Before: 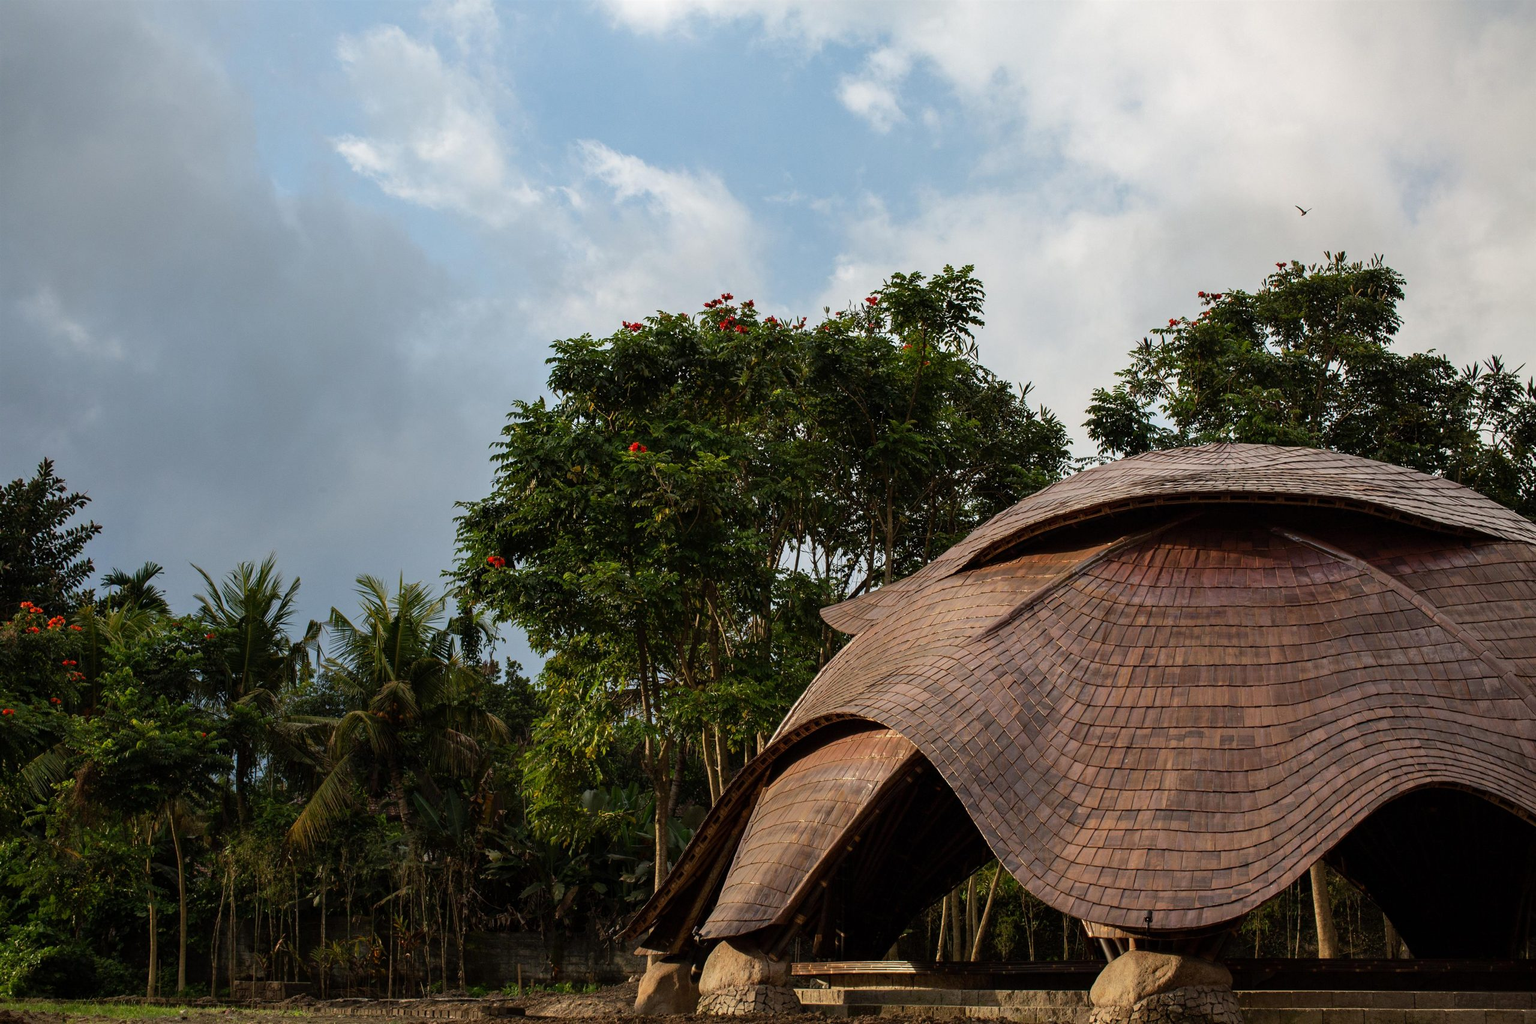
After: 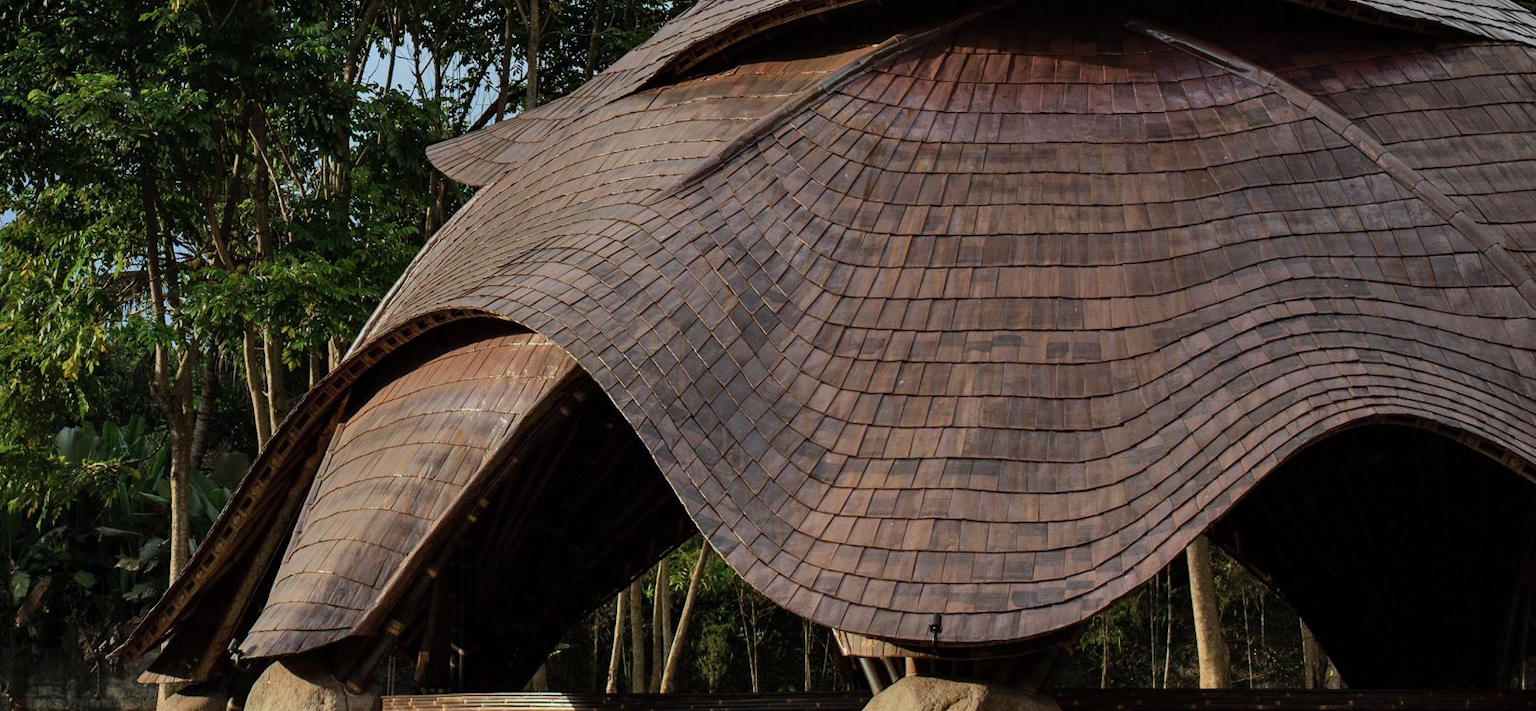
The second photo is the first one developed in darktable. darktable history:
shadows and highlights: shadows 37.27, highlights -28.18, soften with gaussian
crop and rotate: left 35.509%, top 50.238%, bottom 4.934%
color calibration: illuminant F (fluorescent), F source F9 (Cool White Deluxe 4150 K) – high CRI, x 0.374, y 0.373, temperature 4158.34 K
graduated density: on, module defaults
